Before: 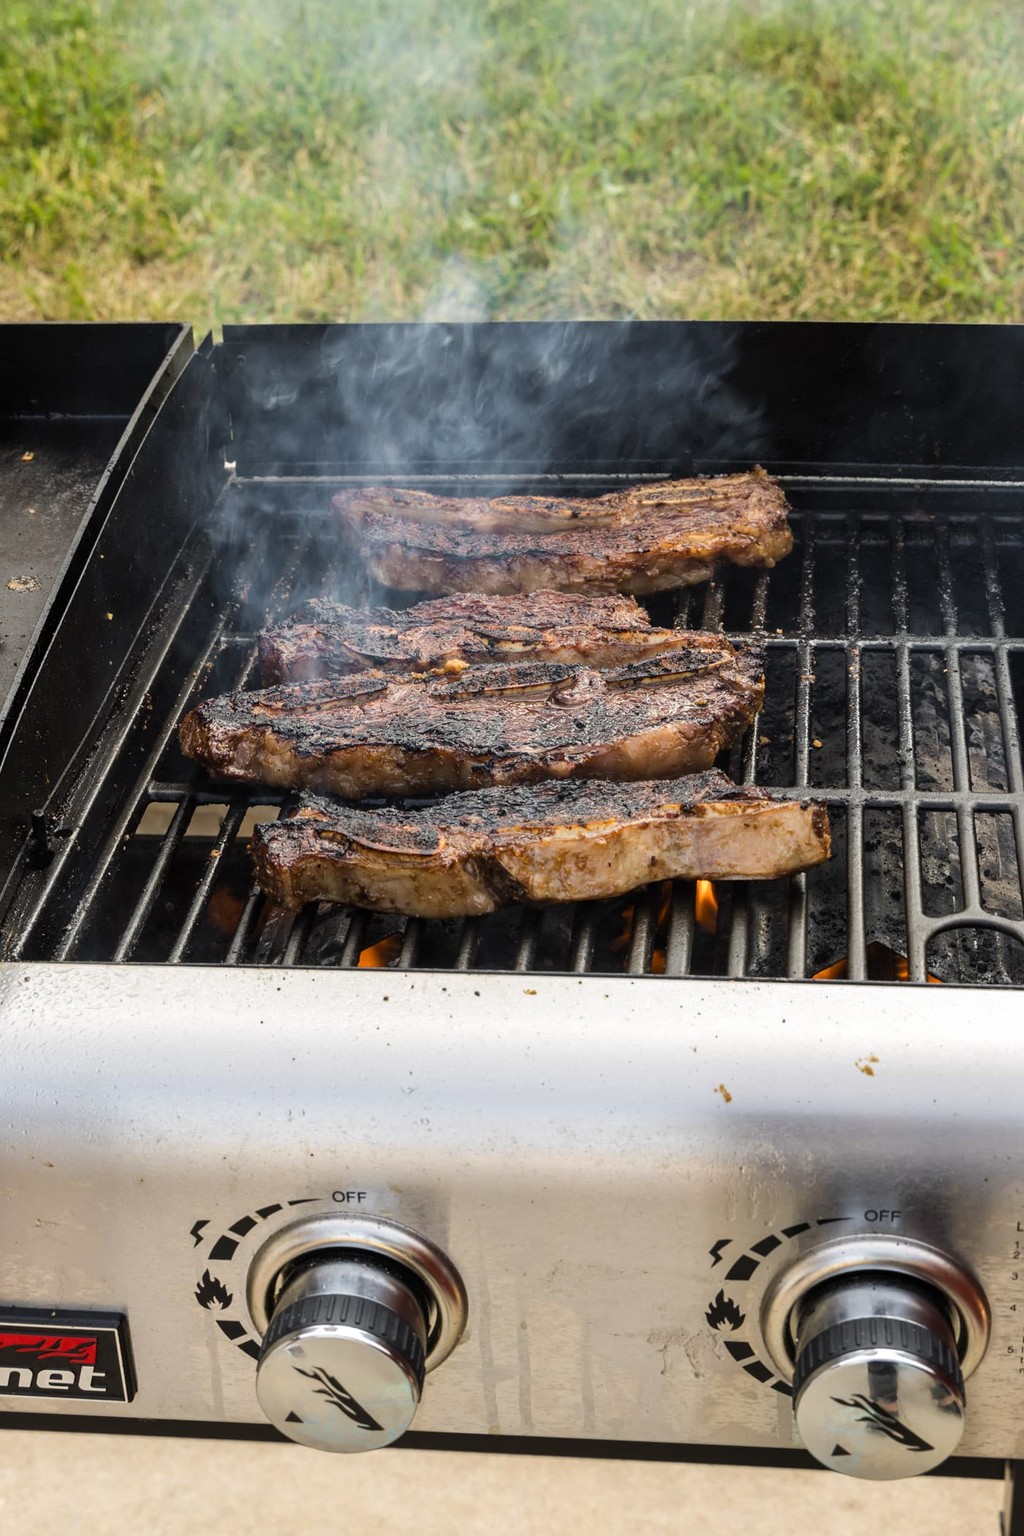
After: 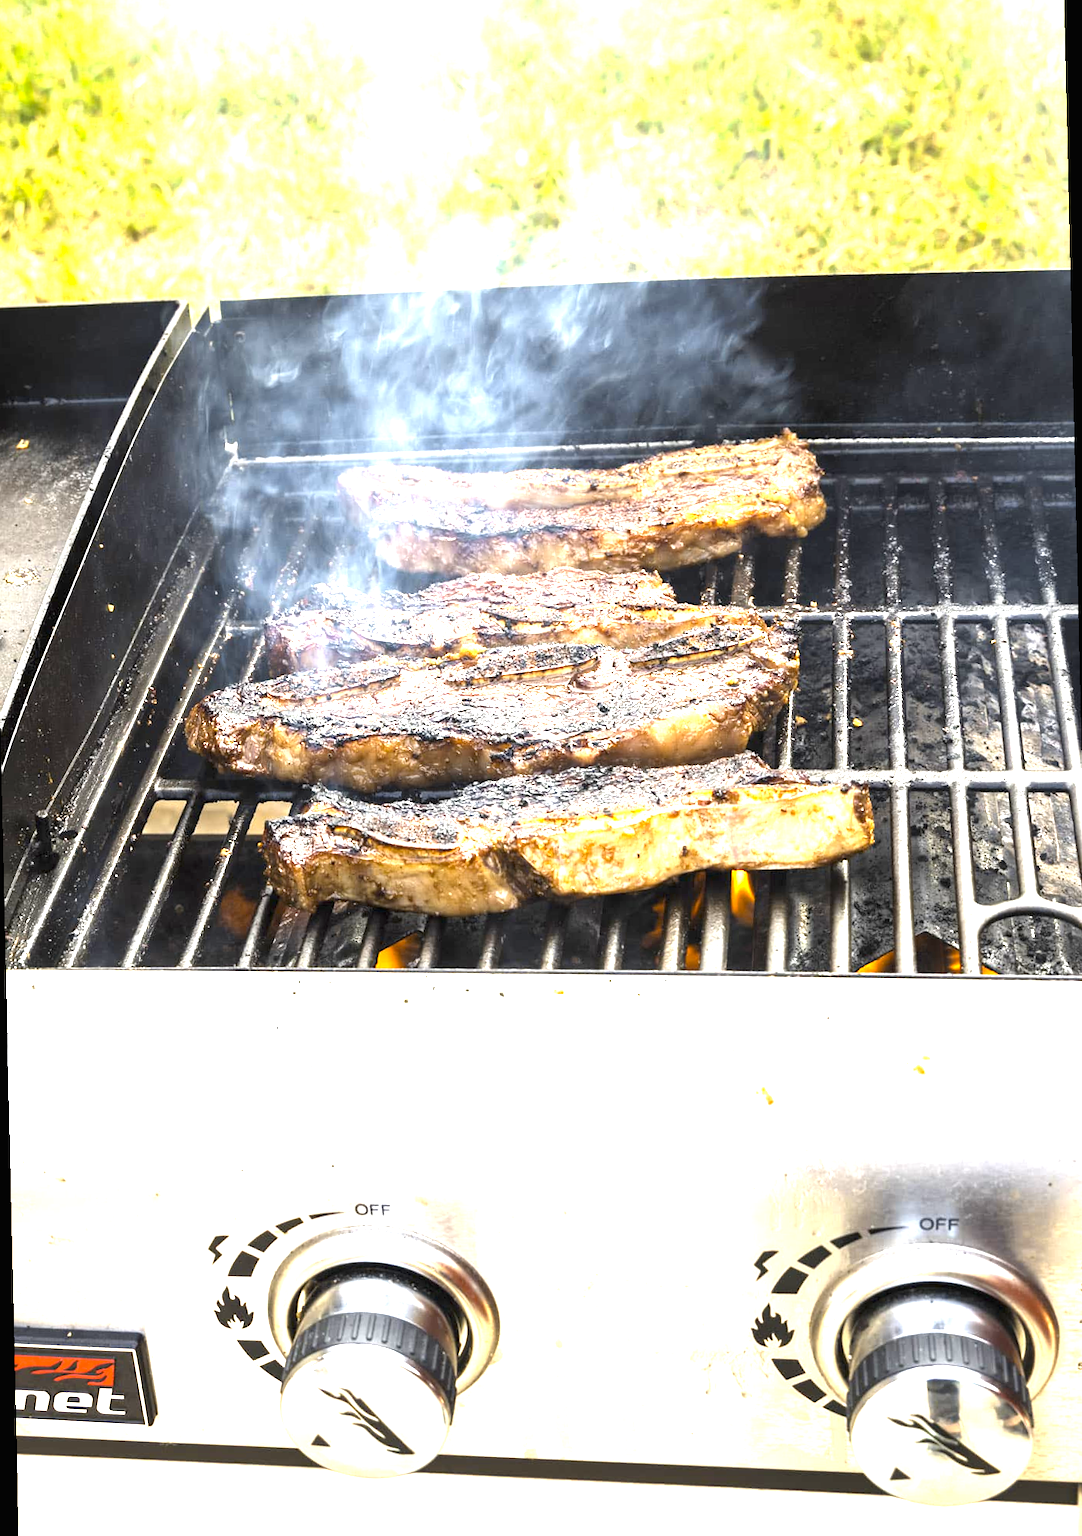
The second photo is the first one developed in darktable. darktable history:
rotate and perspective: rotation -1.32°, lens shift (horizontal) -0.031, crop left 0.015, crop right 0.985, crop top 0.047, crop bottom 0.982
exposure: black level correction 0, exposure 2.138 EV, compensate exposure bias true, compensate highlight preservation false
color contrast: green-magenta contrast 0.8, blue-yellow contrast 1.1, unbound 0
